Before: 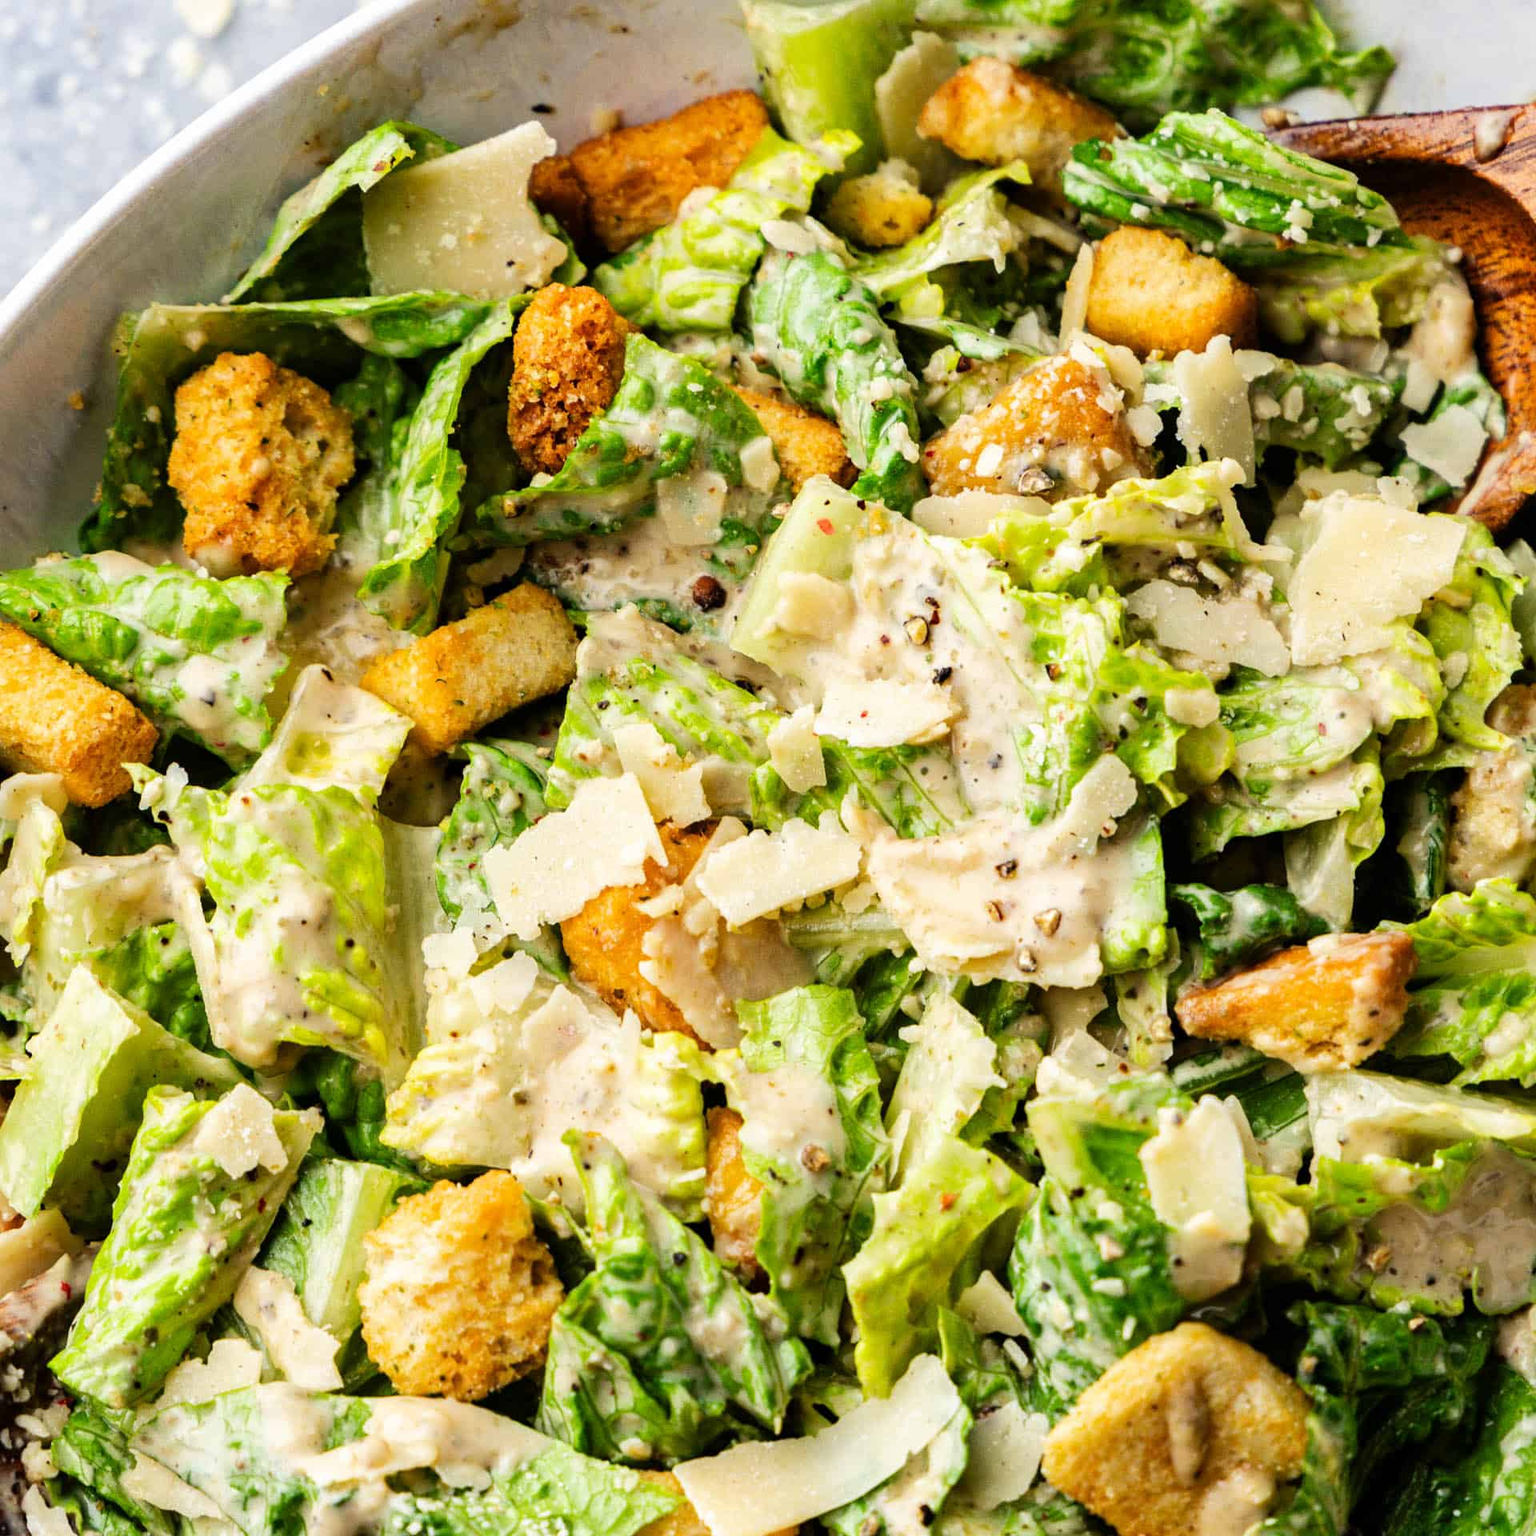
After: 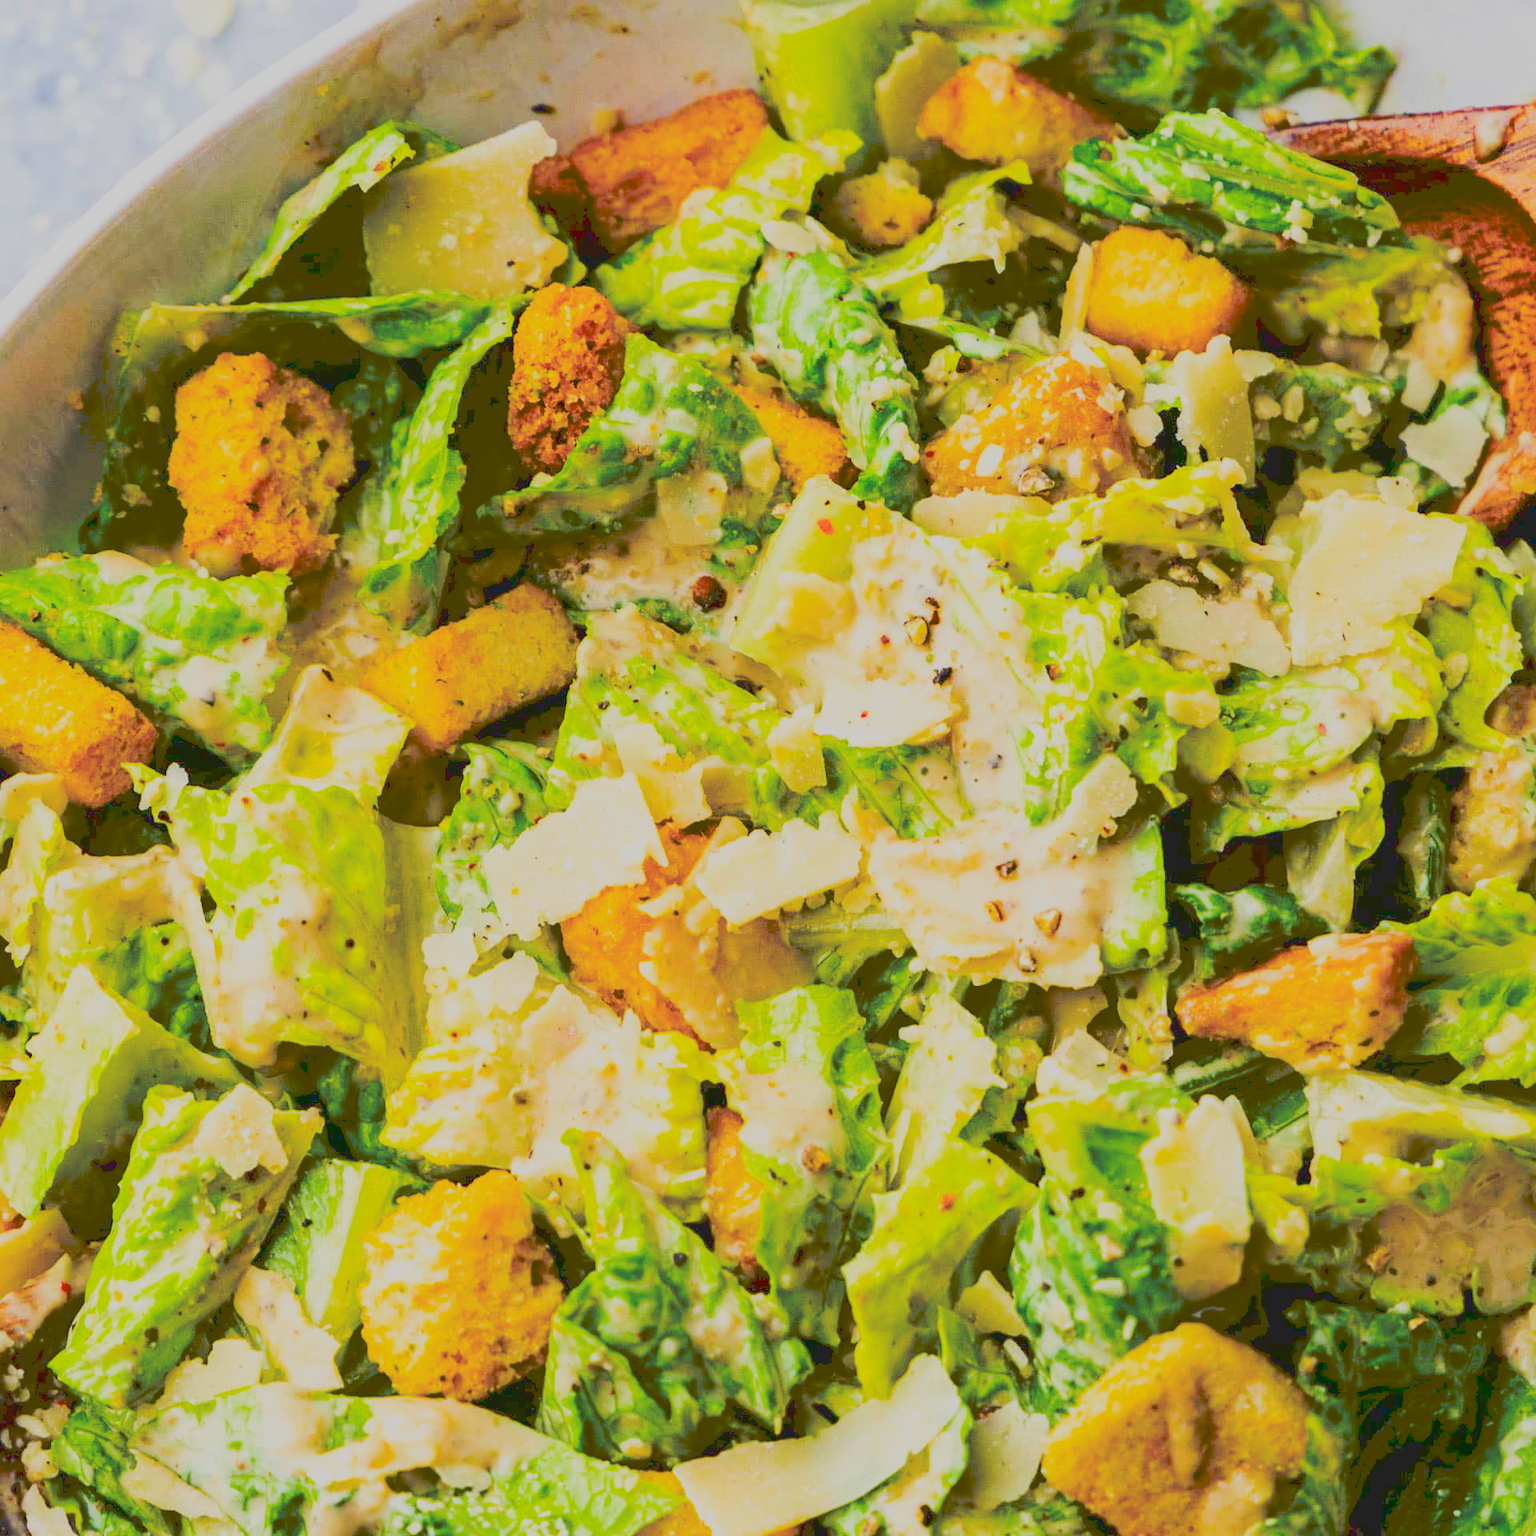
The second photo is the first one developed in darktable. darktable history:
color balance rgb: linear chroma grading › global chroma 15%, perceptual saturation grading › global saturation 30%
tone curve: curves: ch0 [(0, 0) (0.003, 0.264) (0.011, 0.264) (0.025, 0.265) (0.044, 0.269) (0.069, 0.273) (0.1, 0.28) (0.136, 0.292) (0.177, 0.309) (0.224, 0.336) (0.277, 0.371) (0.335, 0.412) (0.399, 0.469) (0.468, 0.533) (0.543, 0.595) (0.623, 0.66) (0.709, 0.73) (0.801, 0.8) (0.898, 0.854) (1, 1)], preserve colors none
filmic rgb: black relative exposure -6.98 EV, white relative exposure 5.63 EV, hardness 2.86
contrast brightness saturation: contrast 0.09, saturation 0.28
